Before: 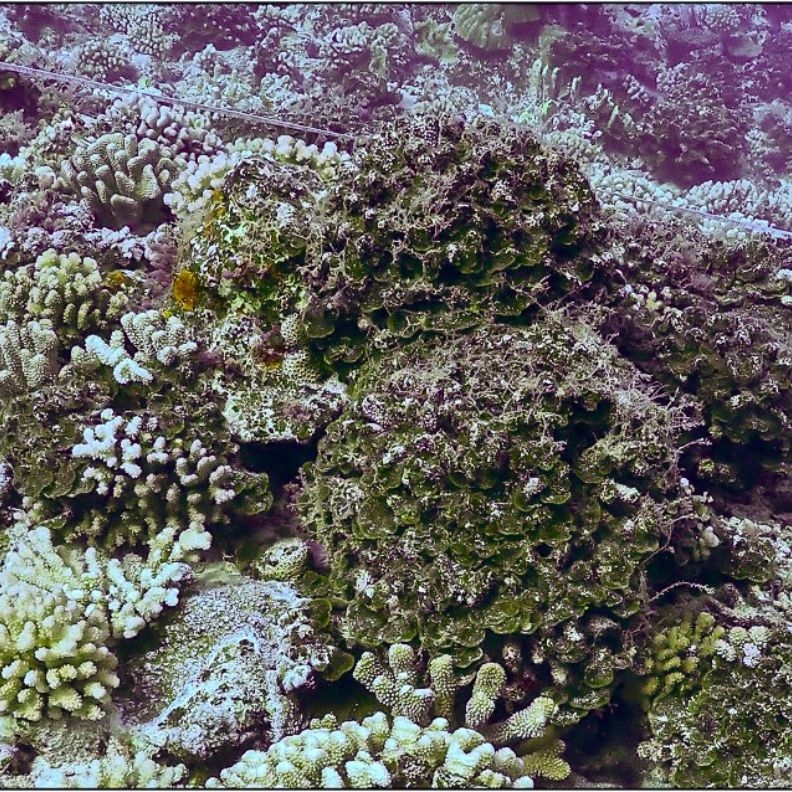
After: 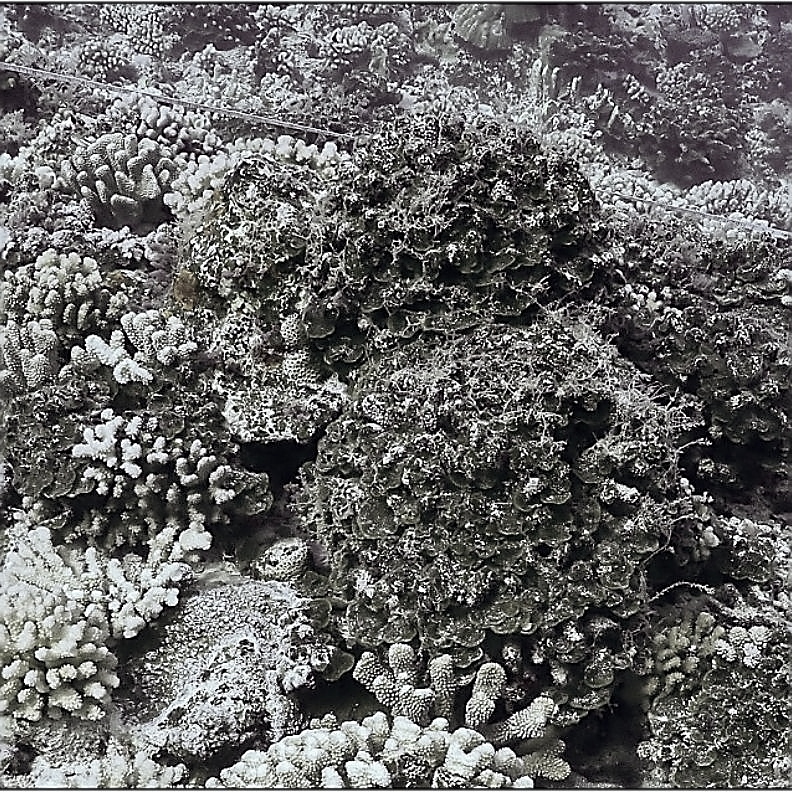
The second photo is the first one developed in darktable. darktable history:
sharpen: radius 1.4, amount 1.25, threshold 0.7
color correction: saturation 0.2
white balance: emerald 1
